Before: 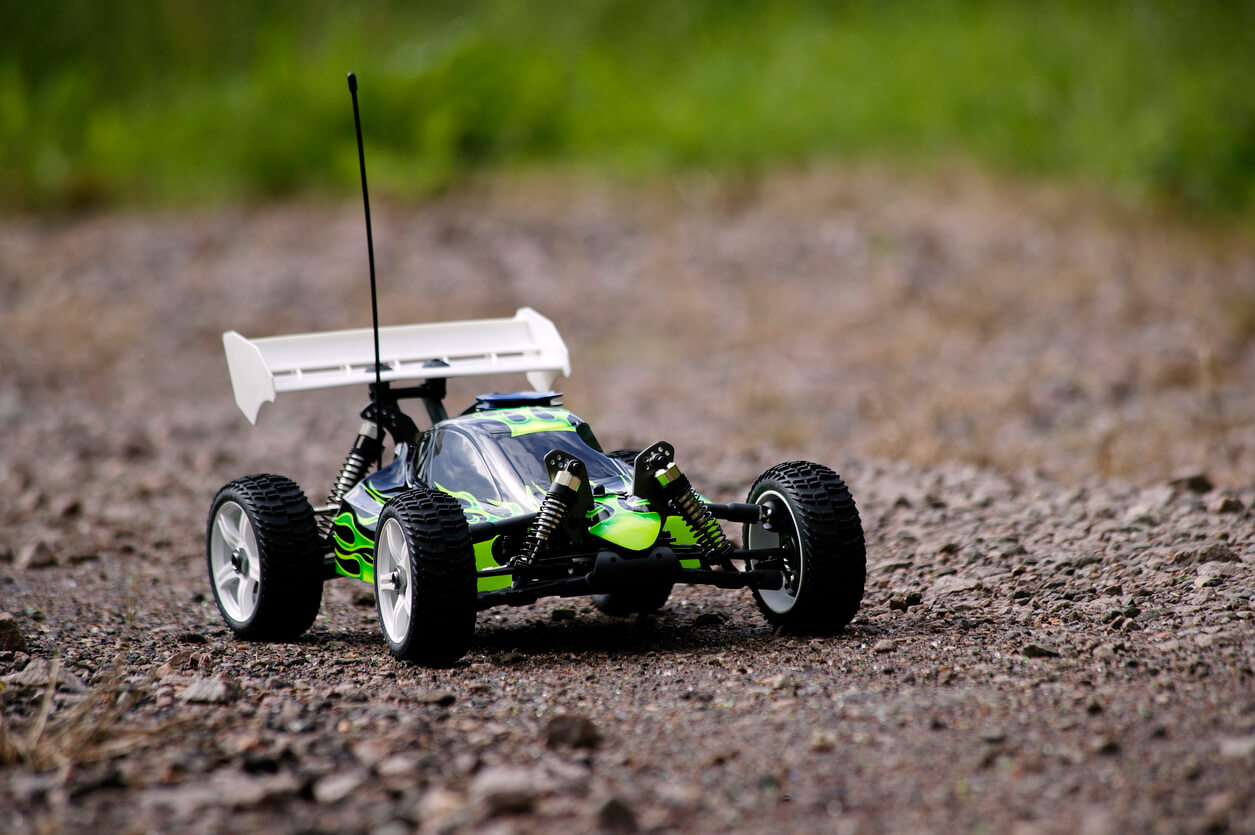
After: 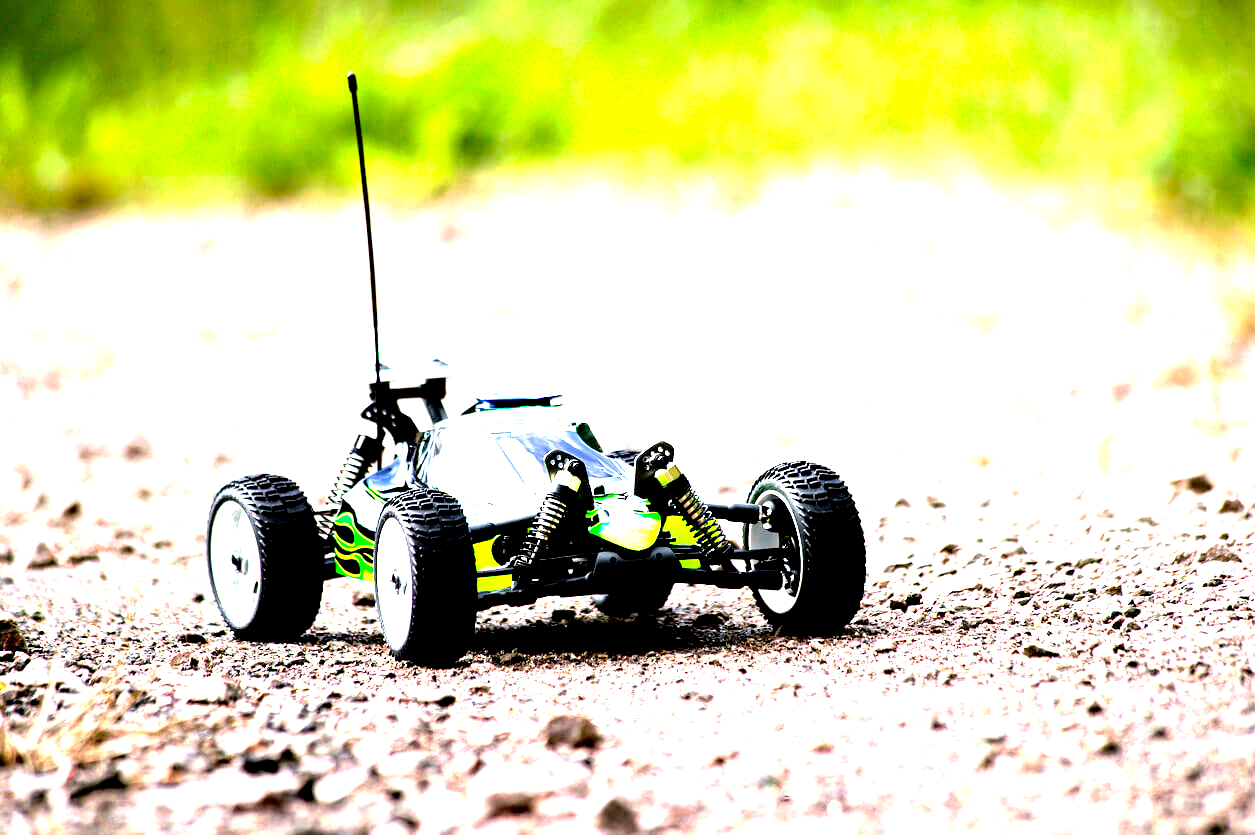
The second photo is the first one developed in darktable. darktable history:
exposure: black level correction 0.005, exposure 2.079 EV, compensate highlight preservation false
tone equalizer: -8 EV -1.07 EV, -7 EV -0.985 EV, -6 EV -0.896 EV, -5 EV -0.6 EV, -3 EV 0.57 EV, -2 EV 0.892 EV, -1 EV 1.01 EV, +0 EV 1.07 EV
